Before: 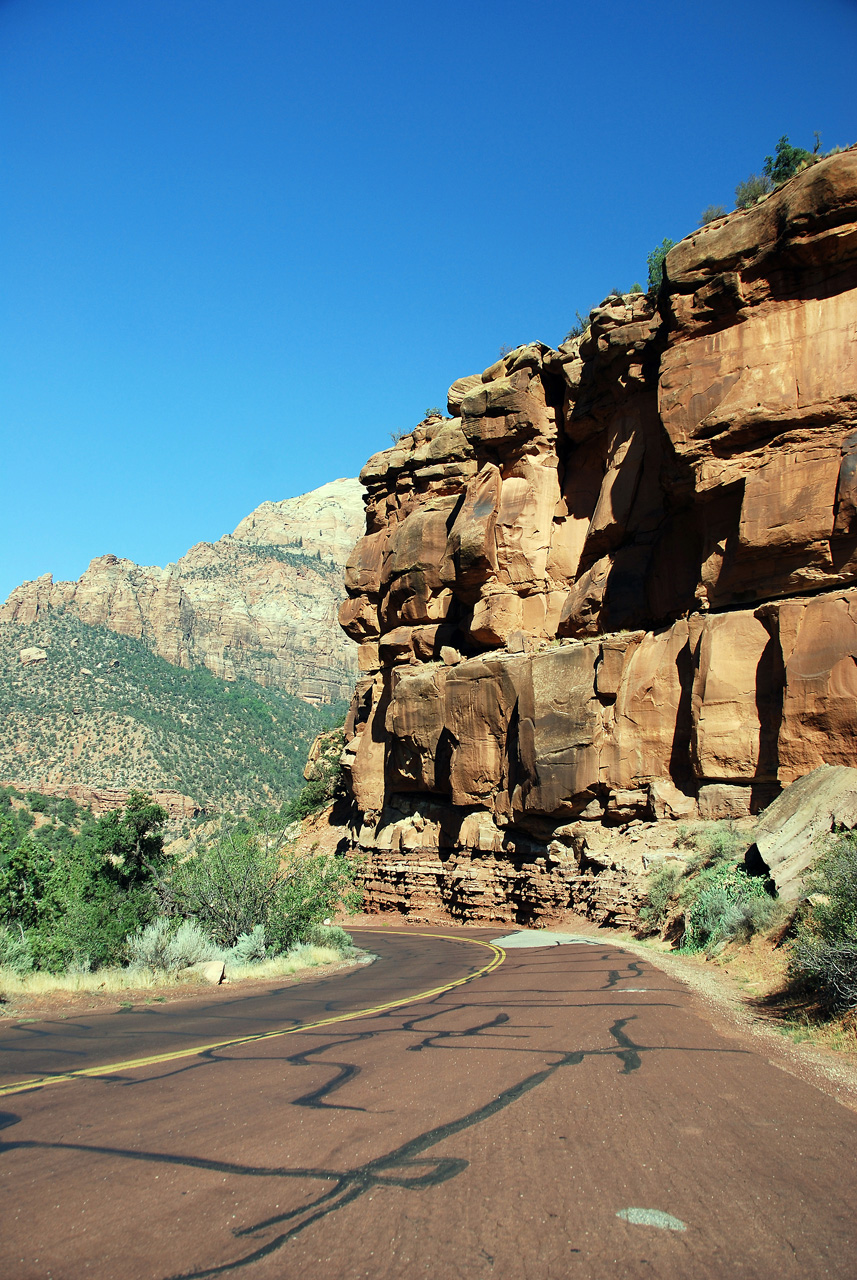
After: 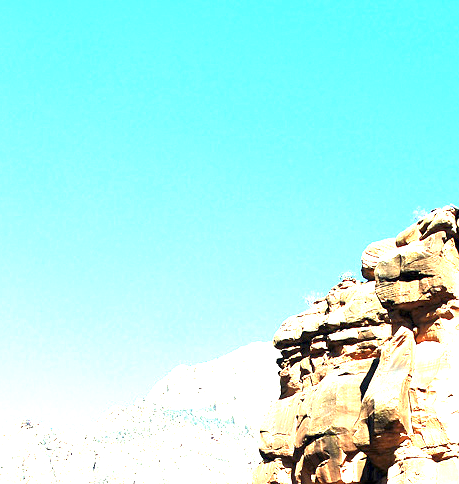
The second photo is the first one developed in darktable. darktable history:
crop: left 10.121%, top 10.631%, right 36.218%, bottom 51.526%
exposure: black level correction 0.001, exposure 1.822 EV, compensate exposure bias true, compensate highlight preservation false
